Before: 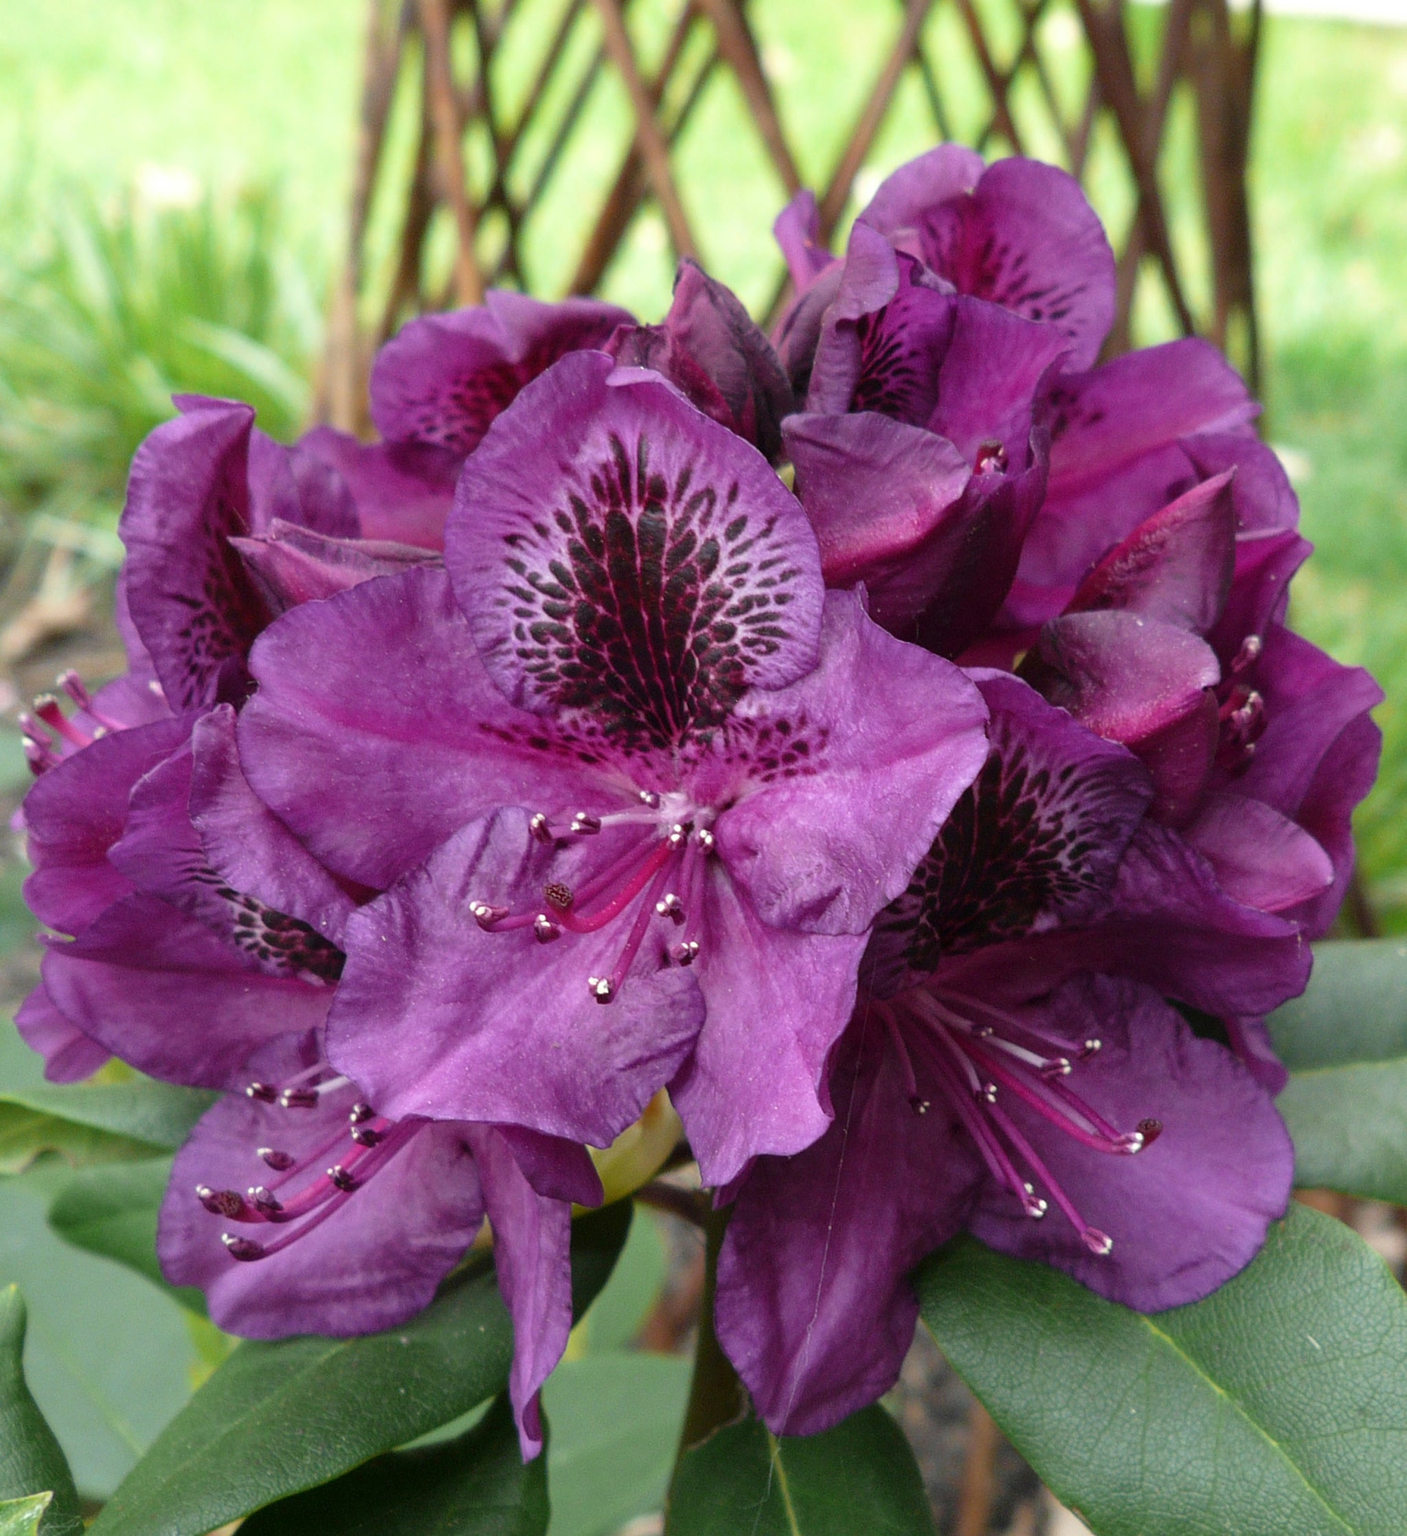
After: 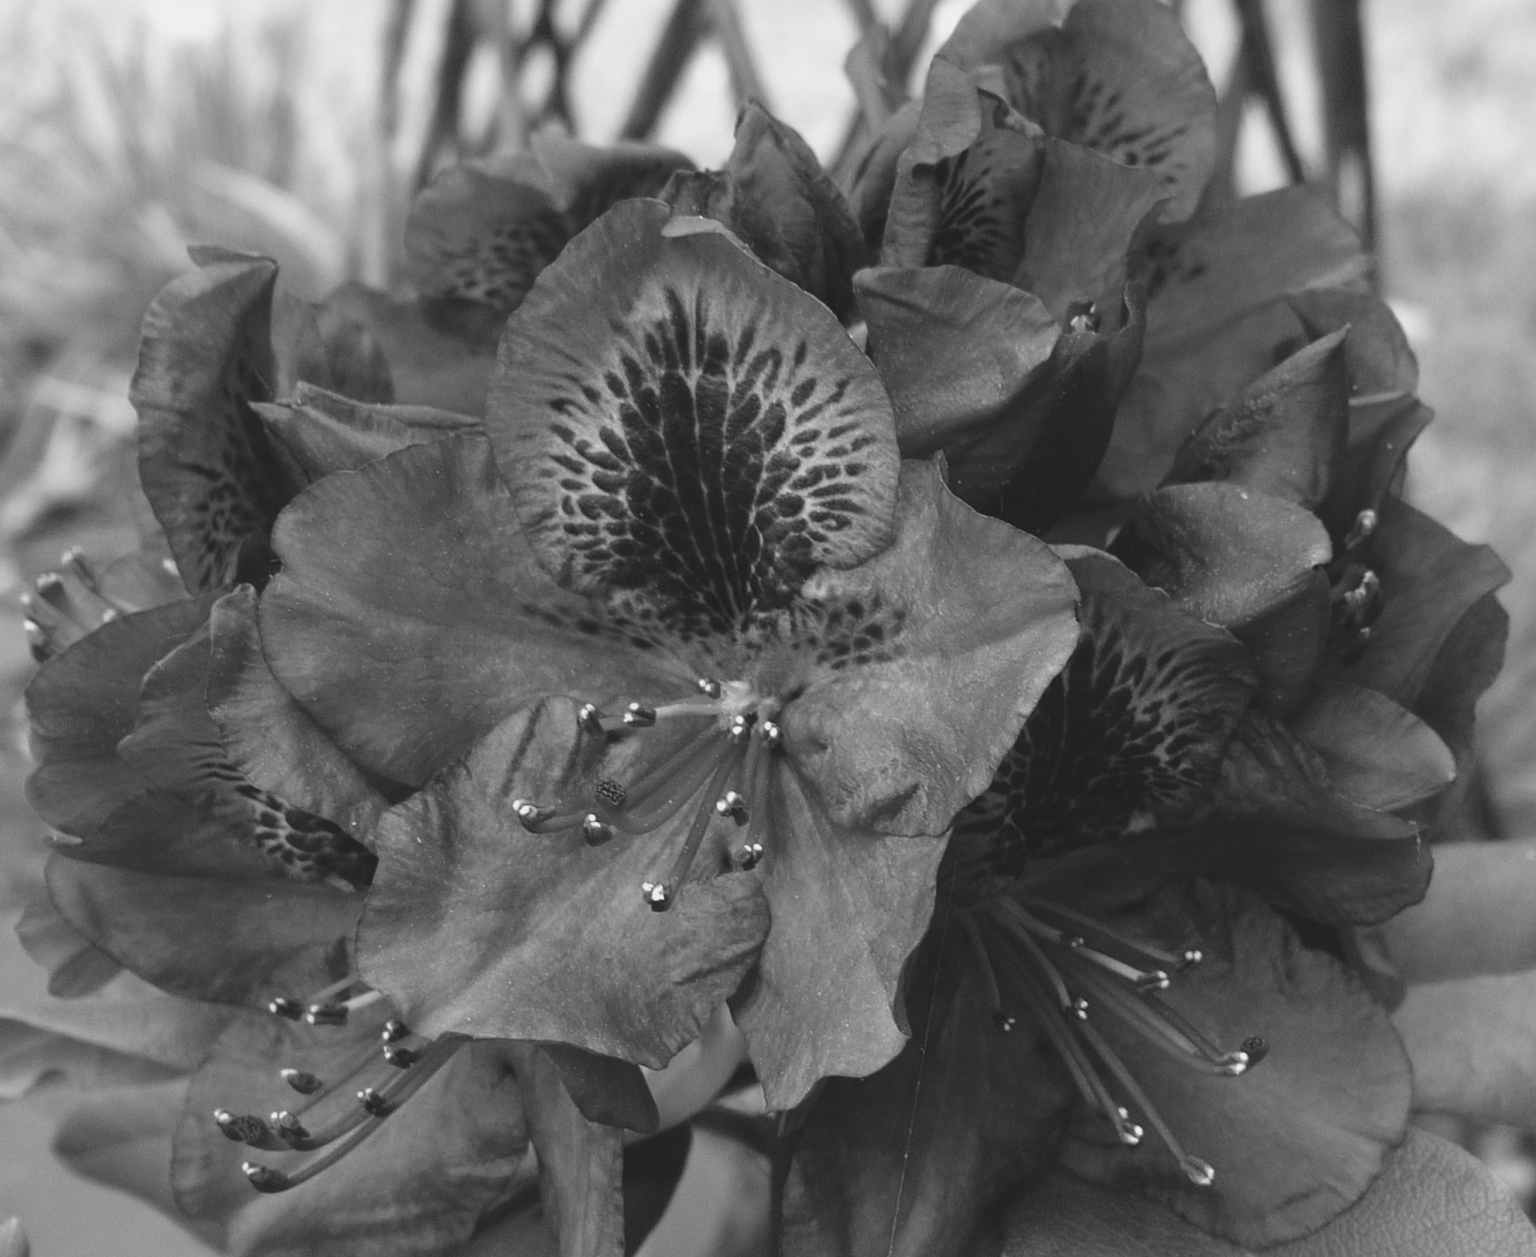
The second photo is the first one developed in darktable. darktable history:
monochrome: on, module defaults
crop: top 11.038%, bottom 13.962%
exposure: black level correction -0.014, exposure -0.193 EV, compensate highlight preservation false
